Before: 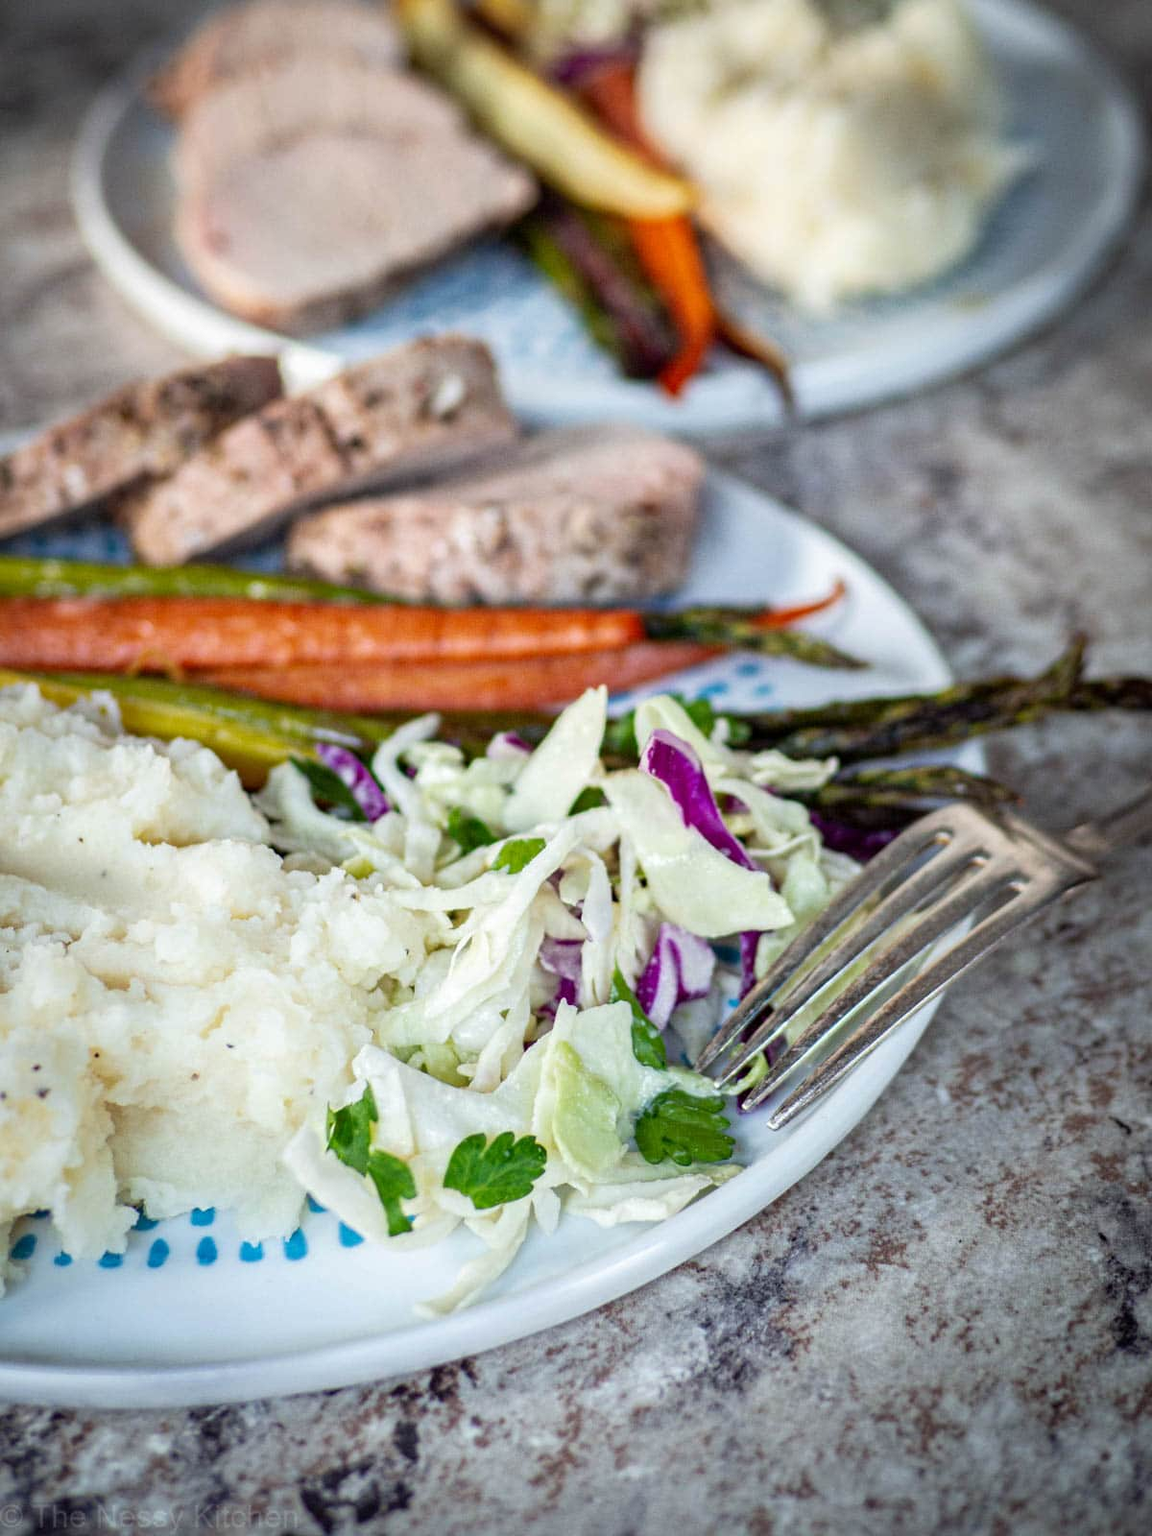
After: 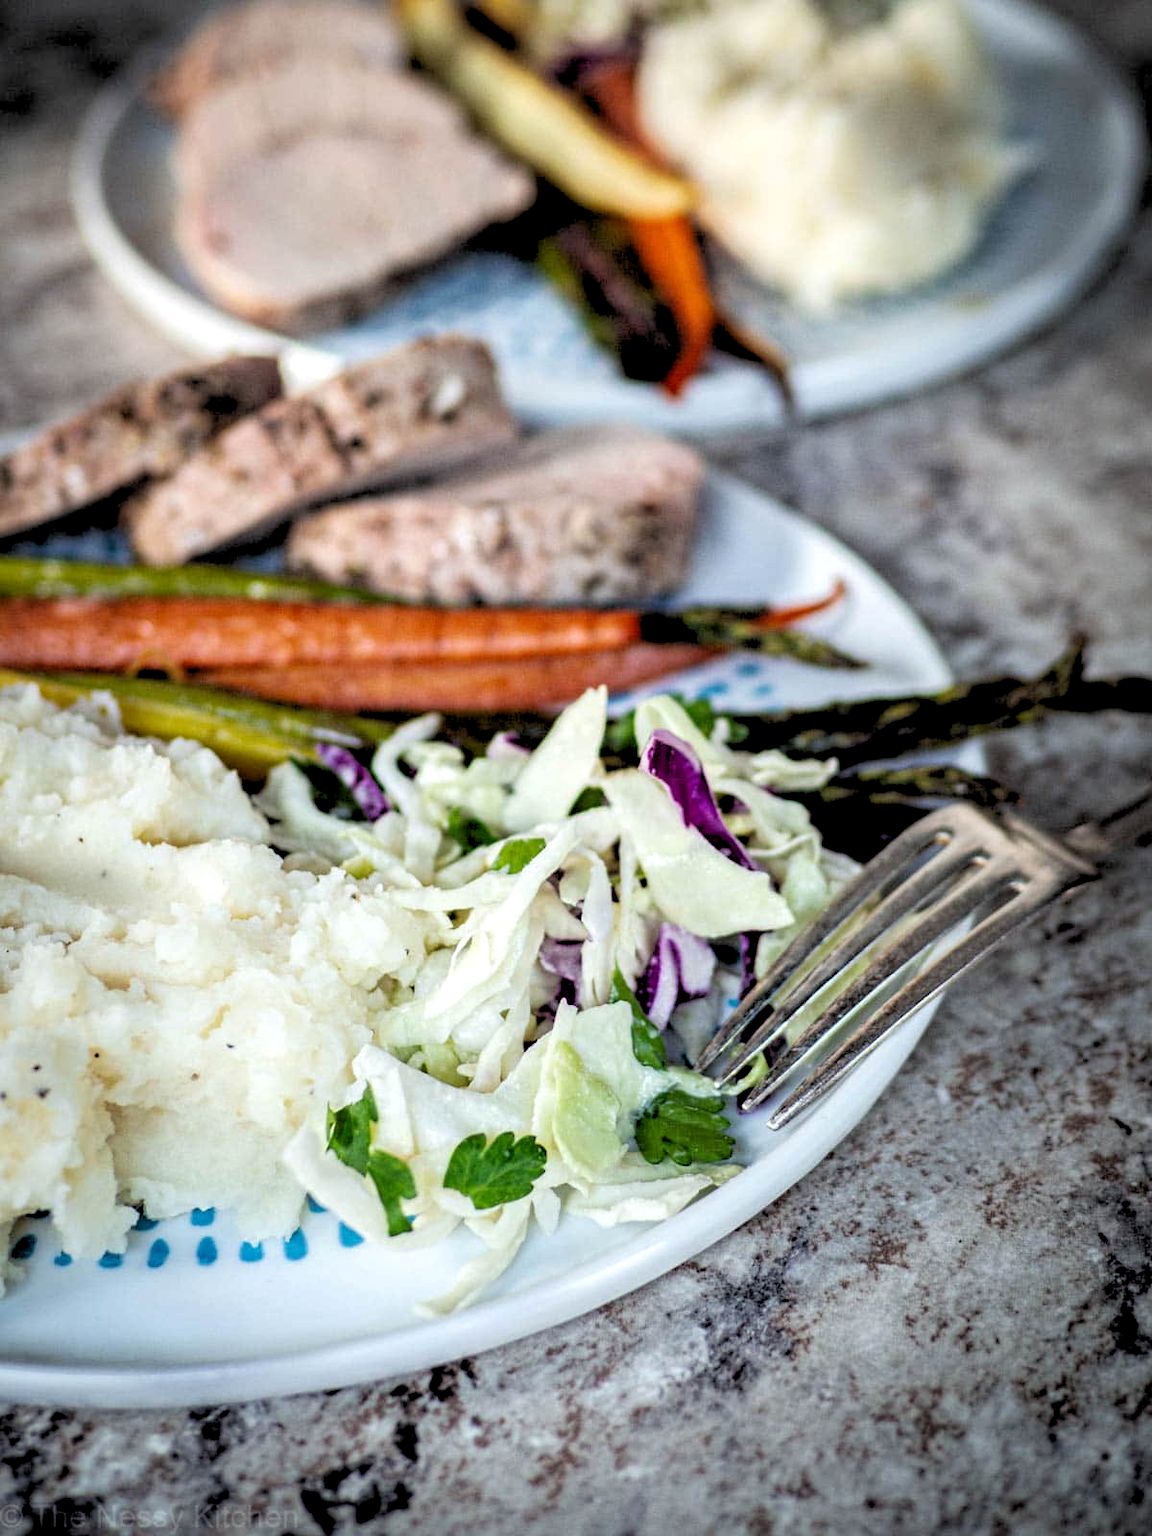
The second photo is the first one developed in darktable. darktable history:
white balance: emerald 1
rgb levels: levels [[0.034, 0.472, 0.904], [0, 0.5, 1], [0, 0.5, 1]]
